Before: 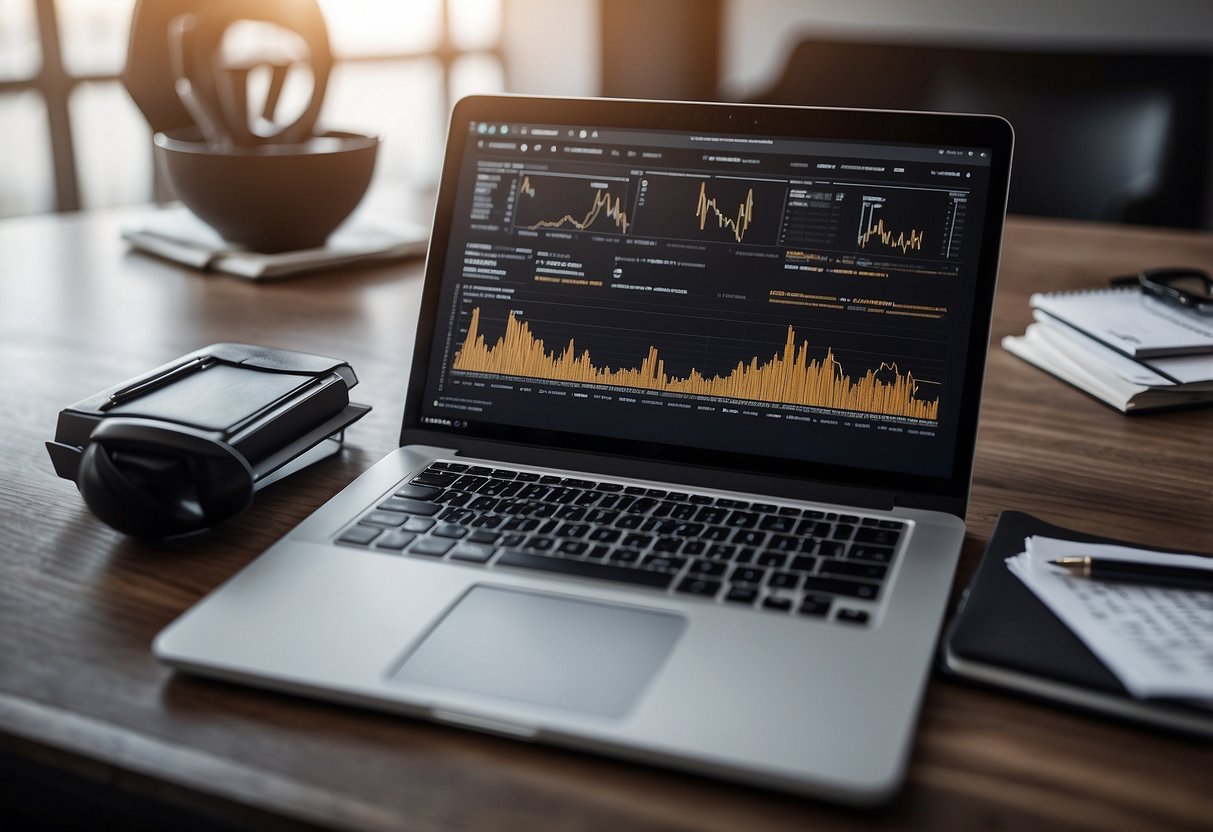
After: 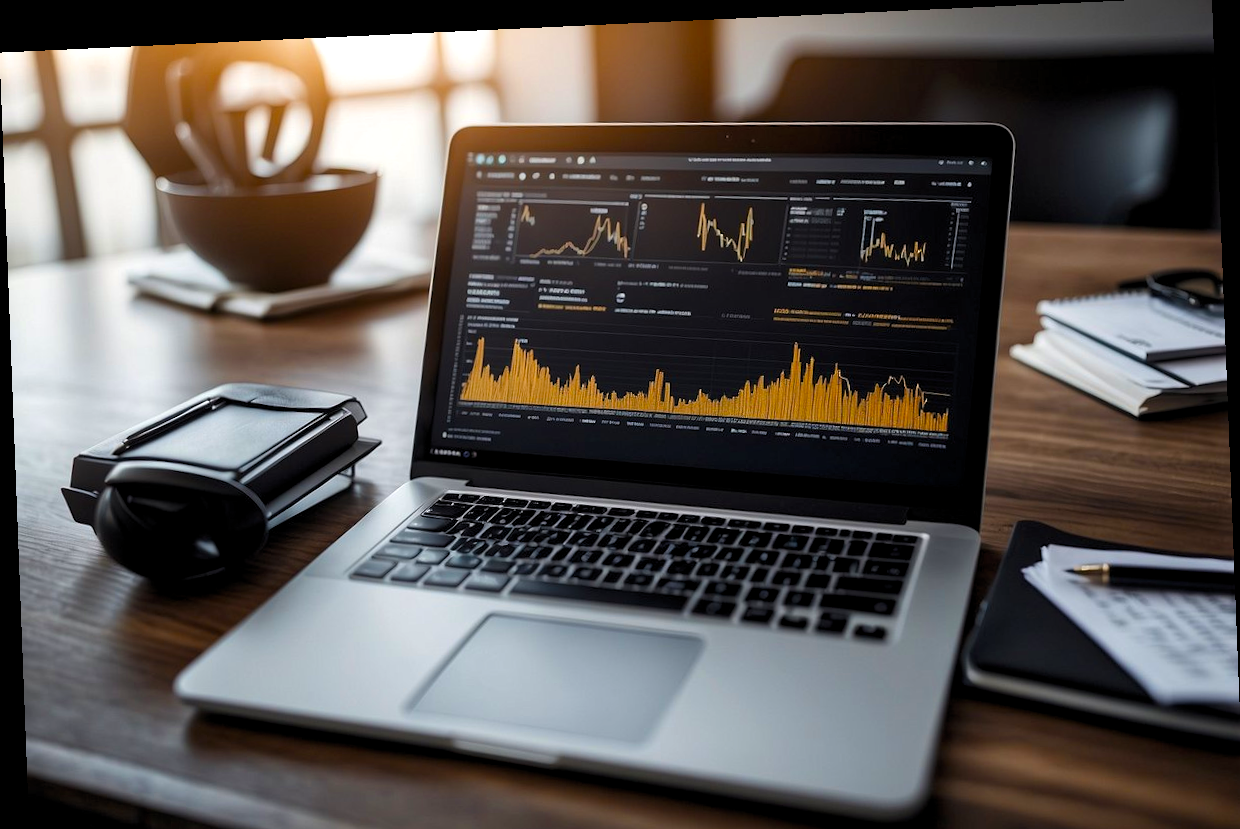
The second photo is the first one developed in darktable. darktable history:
velvia: strength 32%, mid-tones bias 0.2
crop: top 0.448%, right 0.264%, bottom 5.045%
rotate and perspective: rotation -2.22°, lens shift (horizontal) -0.022, automatic cropping off
levels: levels [0.031, 0.5, 0.969]
